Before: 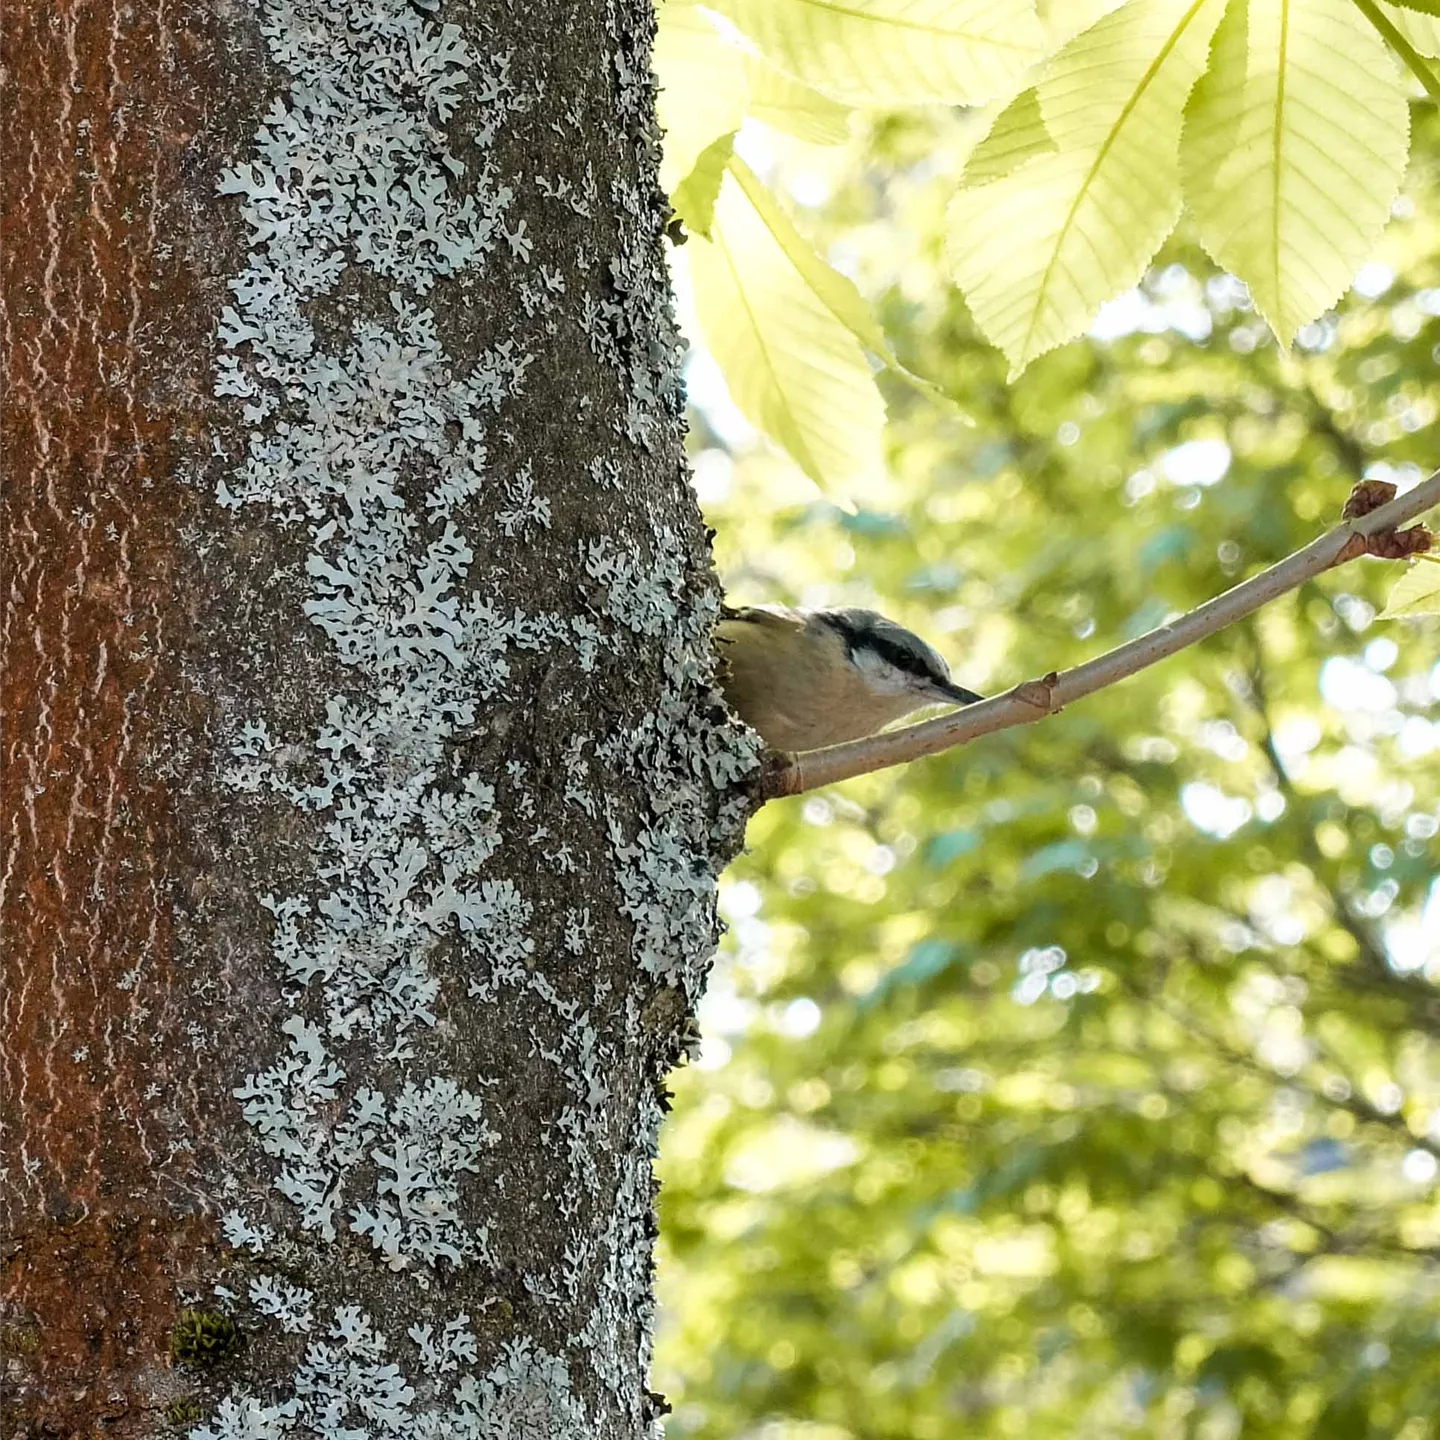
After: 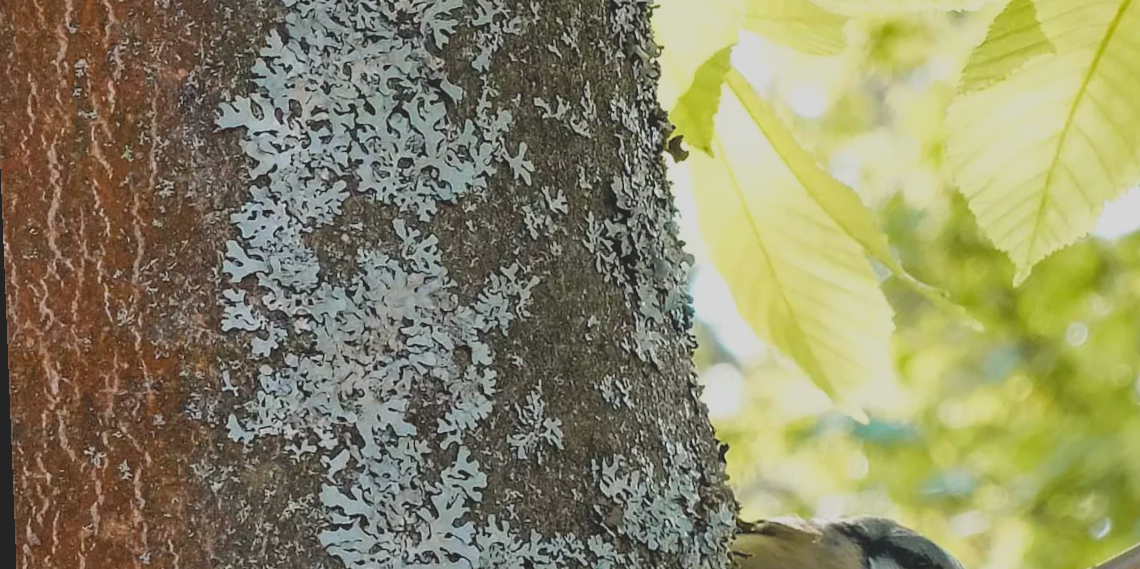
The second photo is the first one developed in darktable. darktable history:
crop: left 0.579%, top 7.627%, right 23.167%, bottom 54.275%
rotate and perspective: rotation -2.29°, automatic cropping off
contrast brightness saturation: contrast -0.28
